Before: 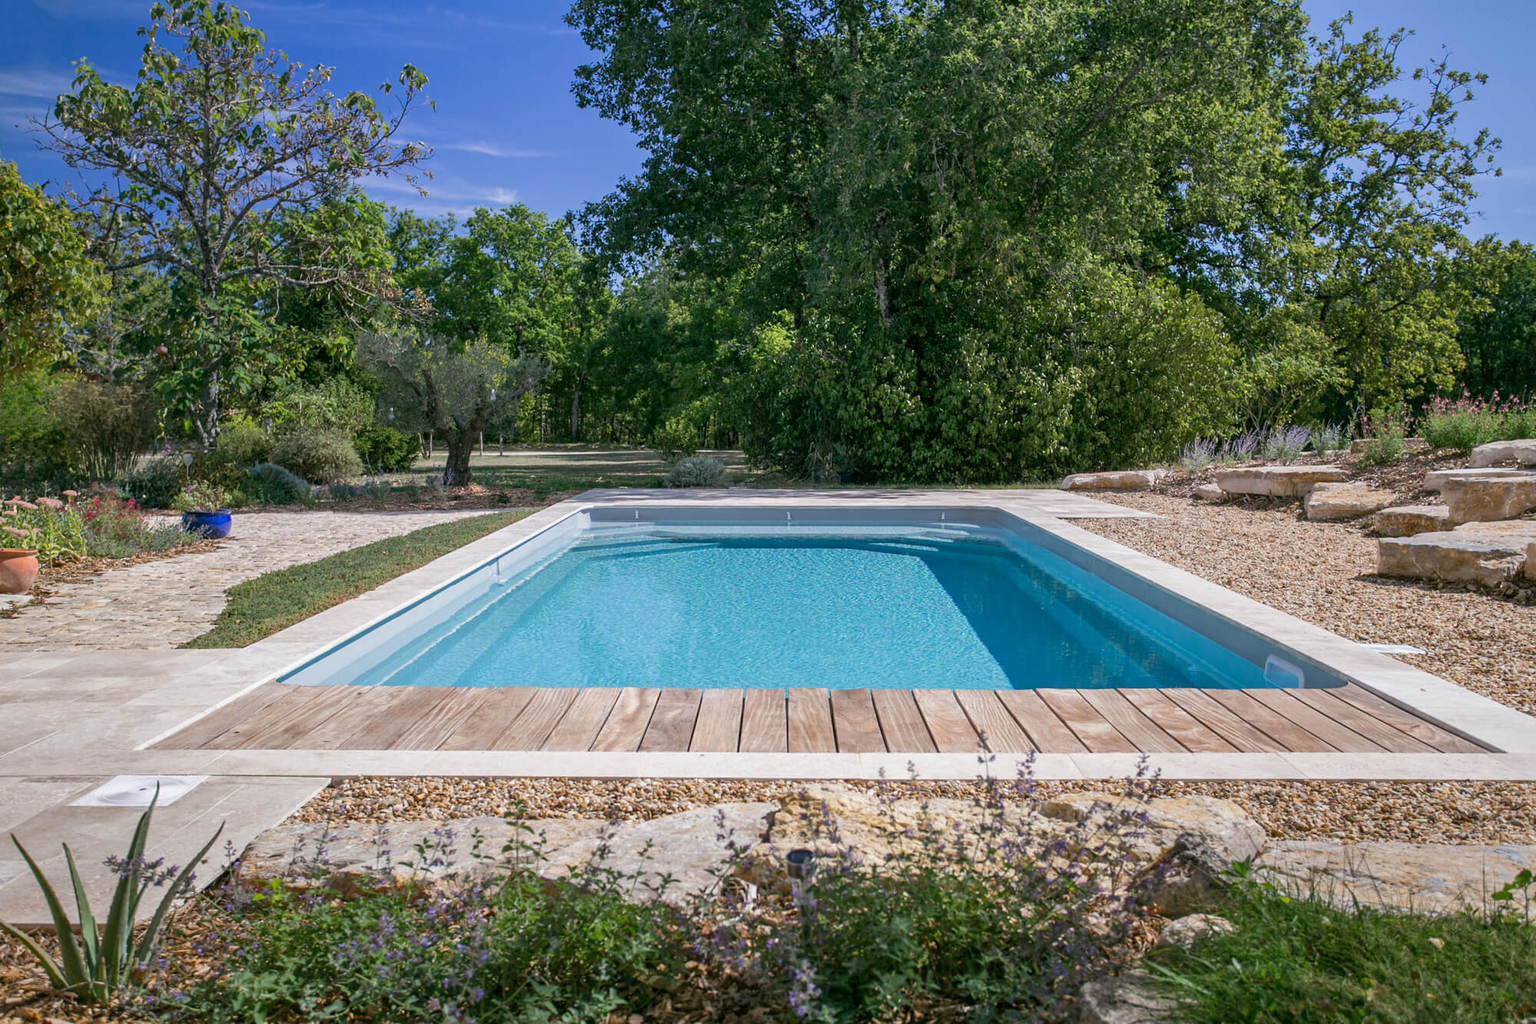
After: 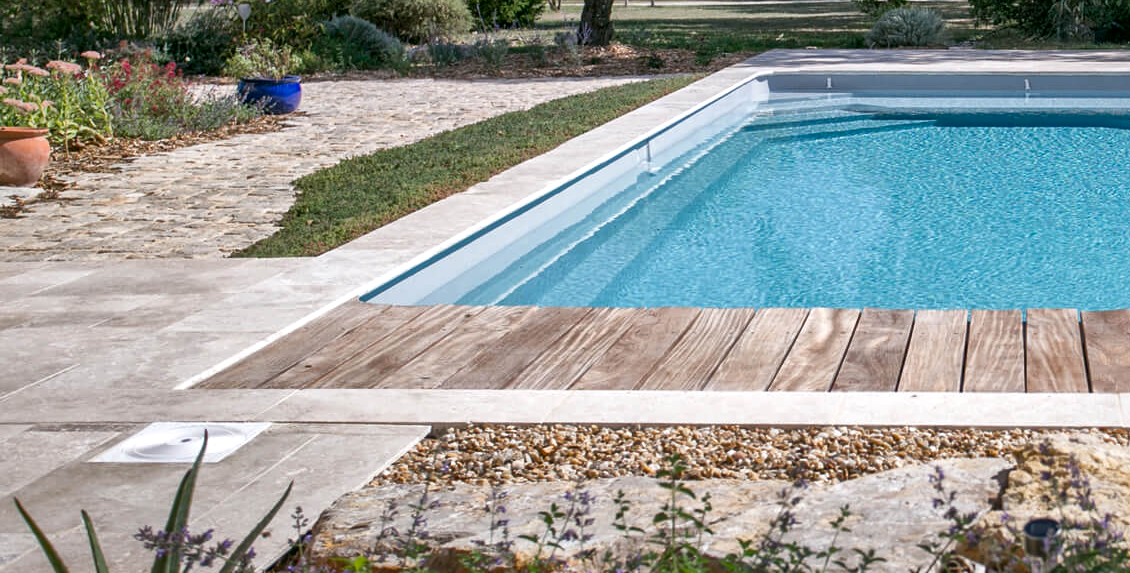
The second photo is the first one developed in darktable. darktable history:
local contrast: mode bilateral grid, contrast 20, coarseness 51, detail 171%, midtone range 0.2
crop: top 44.106%, right 43.484%, bottom 12.866%
